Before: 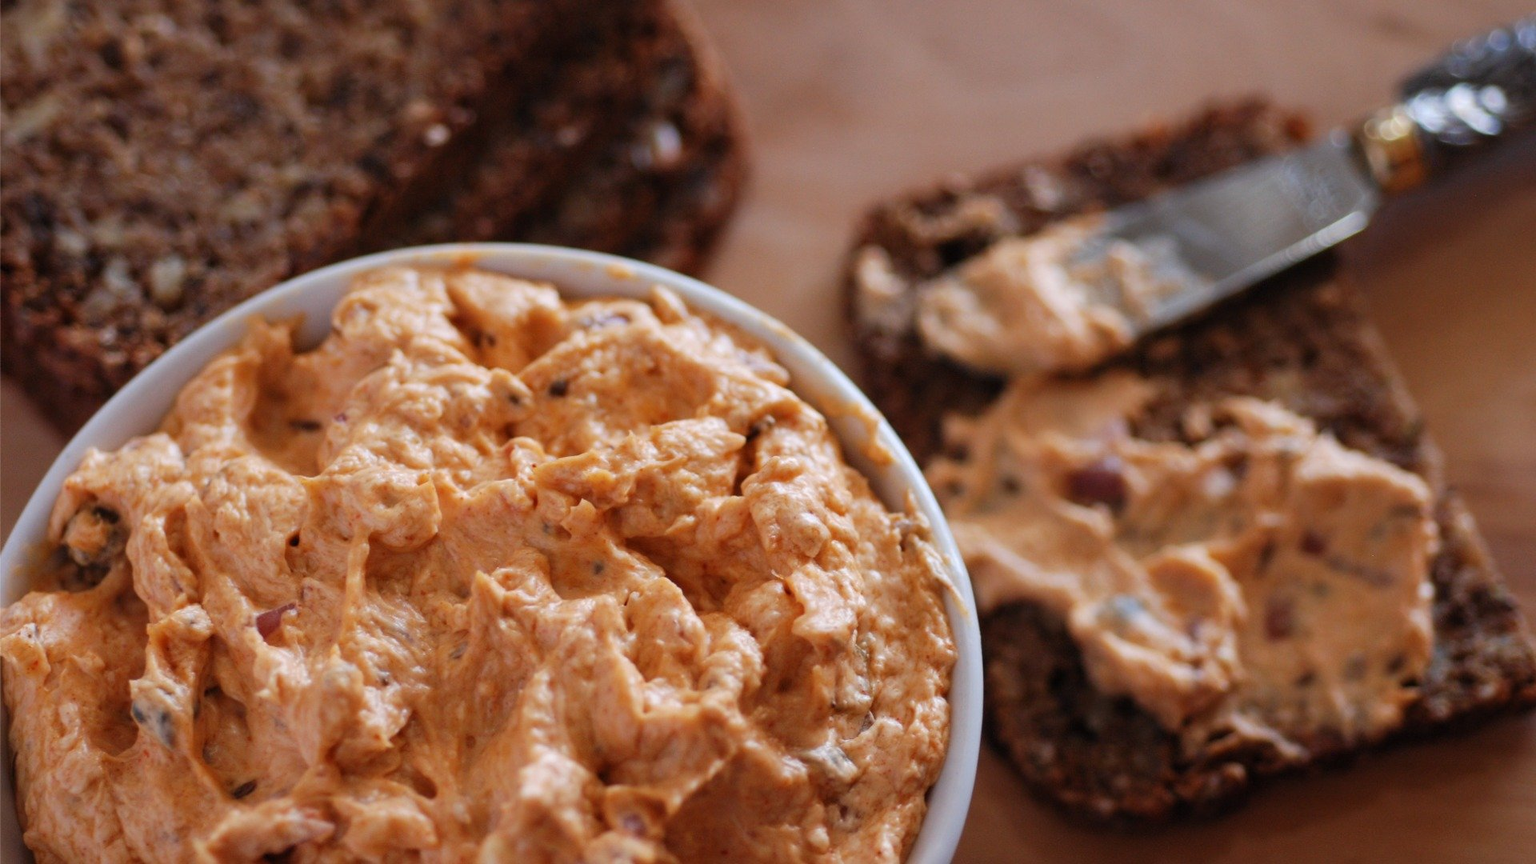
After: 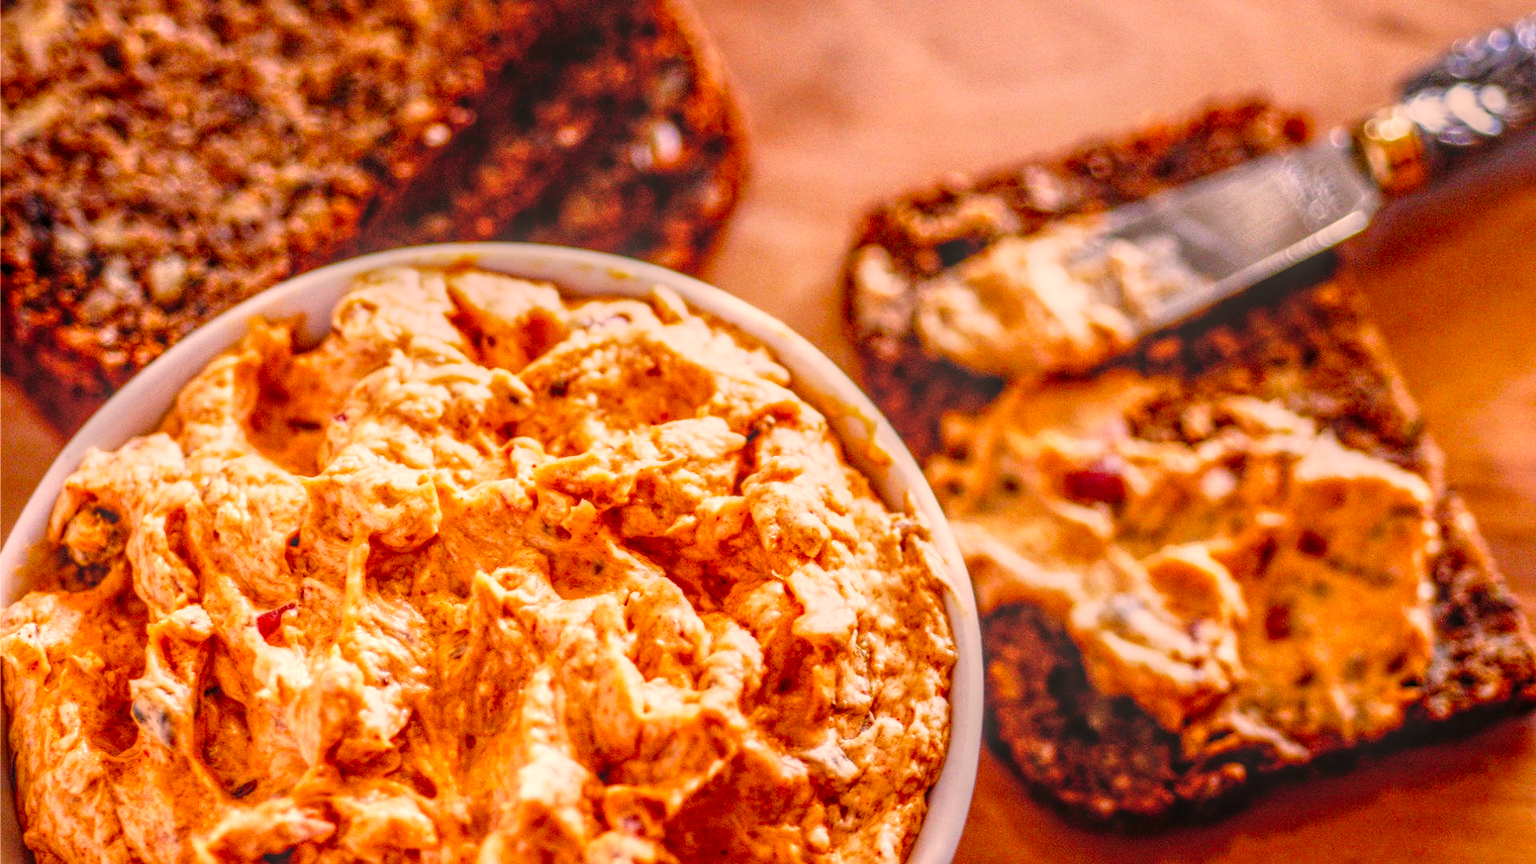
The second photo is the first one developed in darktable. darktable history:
local contrast: highlights 0%, shadows 0%, detail 200%, midtone range 0.25
base curve: curves: ch0 [(0, 0) (0.012, 0.01) (0.073, 0.168) (0.31, 0.711) (0.645, 0.957) (1, 1)], preserve colors none
color balance rgb: perceptual saturation grading › global saturation 20%, perceptual saturation grading › highlights -25%, perceptual saturation grading › shadows 50%
color correction: highlights a* 17.88, highlights b* 18.79
